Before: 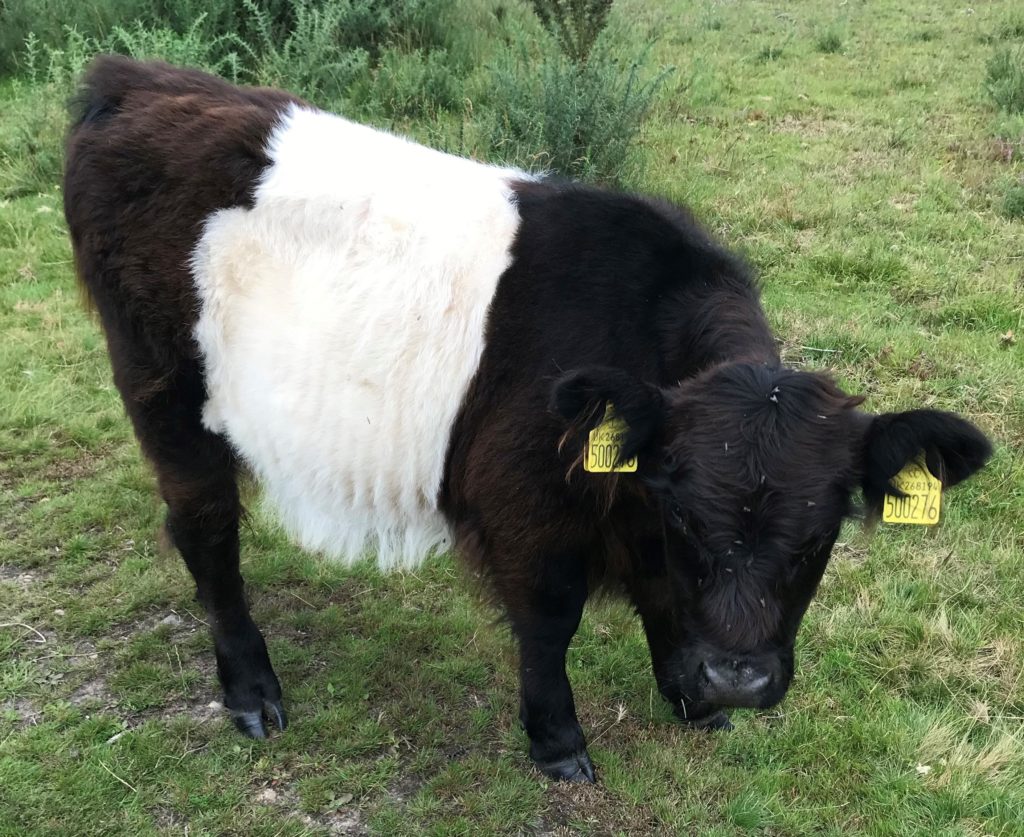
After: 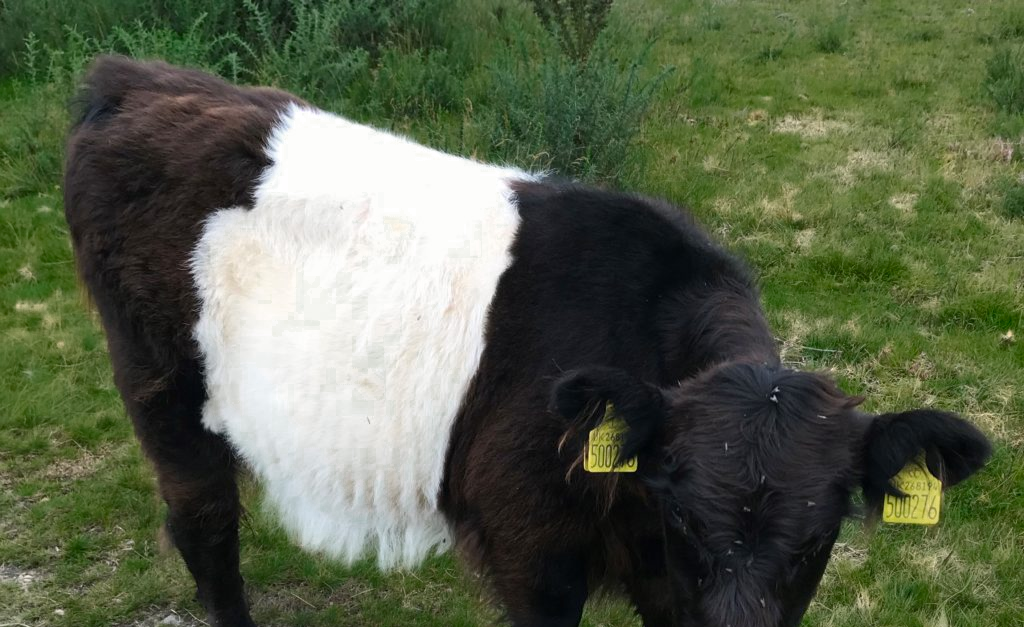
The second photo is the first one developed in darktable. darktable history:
color zones: curves: ch0 [(0.25, 0.5) (0.347, 0.092) (0.75, 0.5)]; ch1 [(0.25, 0.5) (0.33, 0.51) (0.75, 0.5)]
crop: bottom 24.988%
white balance: emerald 1
